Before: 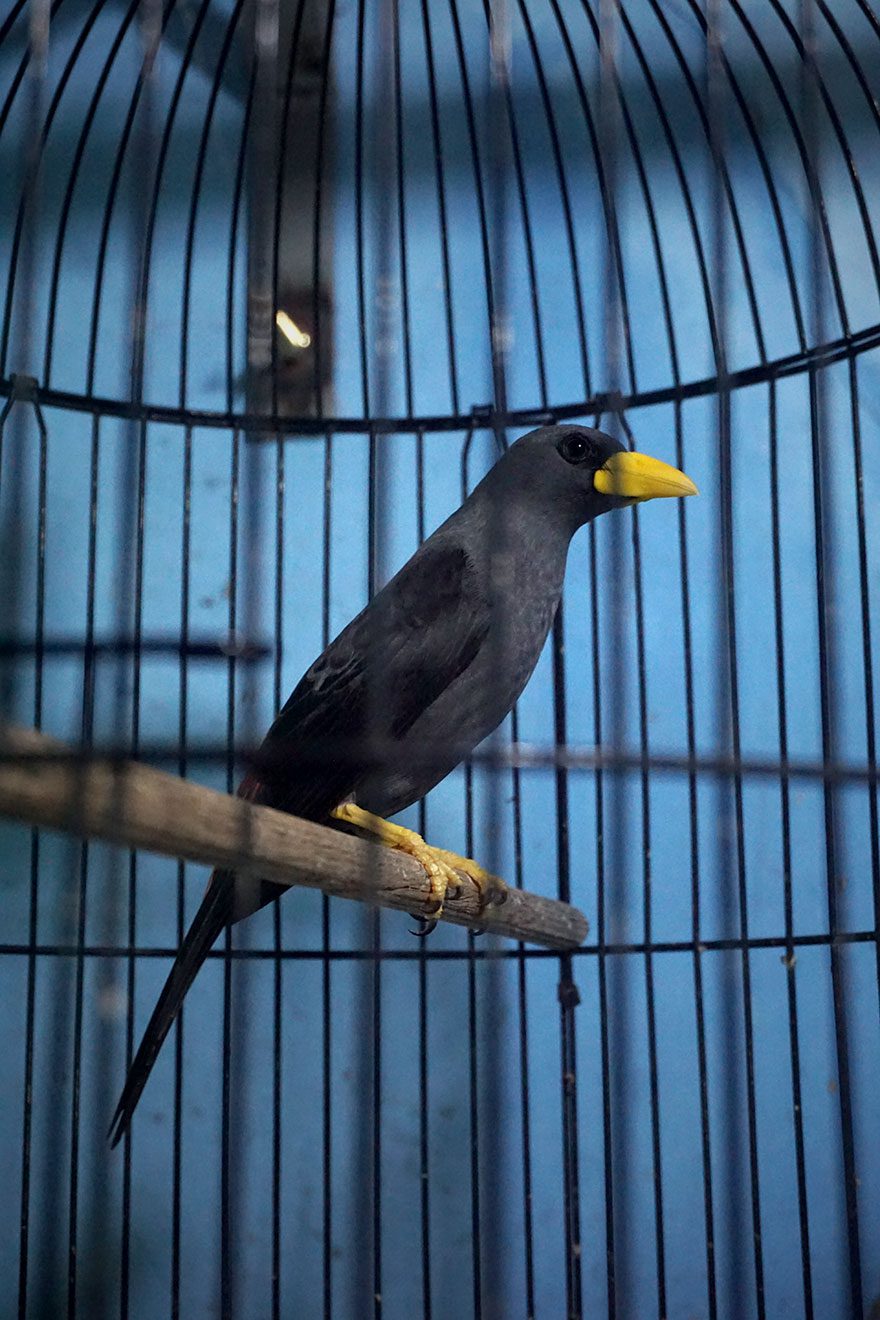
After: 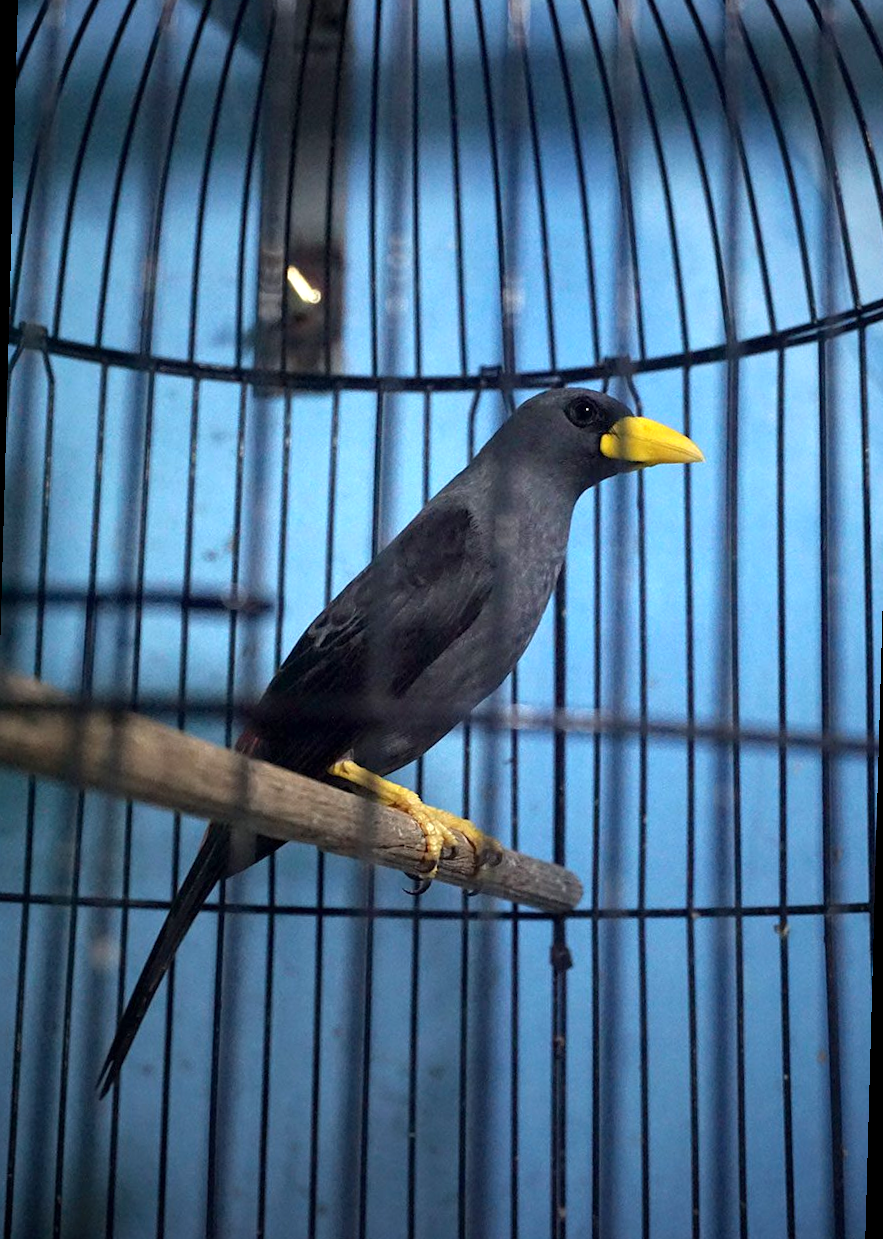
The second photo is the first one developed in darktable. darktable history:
exposure: exposure 0.6 EV, compensate highlight preservation false
rotate and perspective: rotation 1.57°, crop left 0.018, crop right 0.982, crop top 0.039, crop bottom 0.961
graduated density: rotation -180°, offset 27.42
